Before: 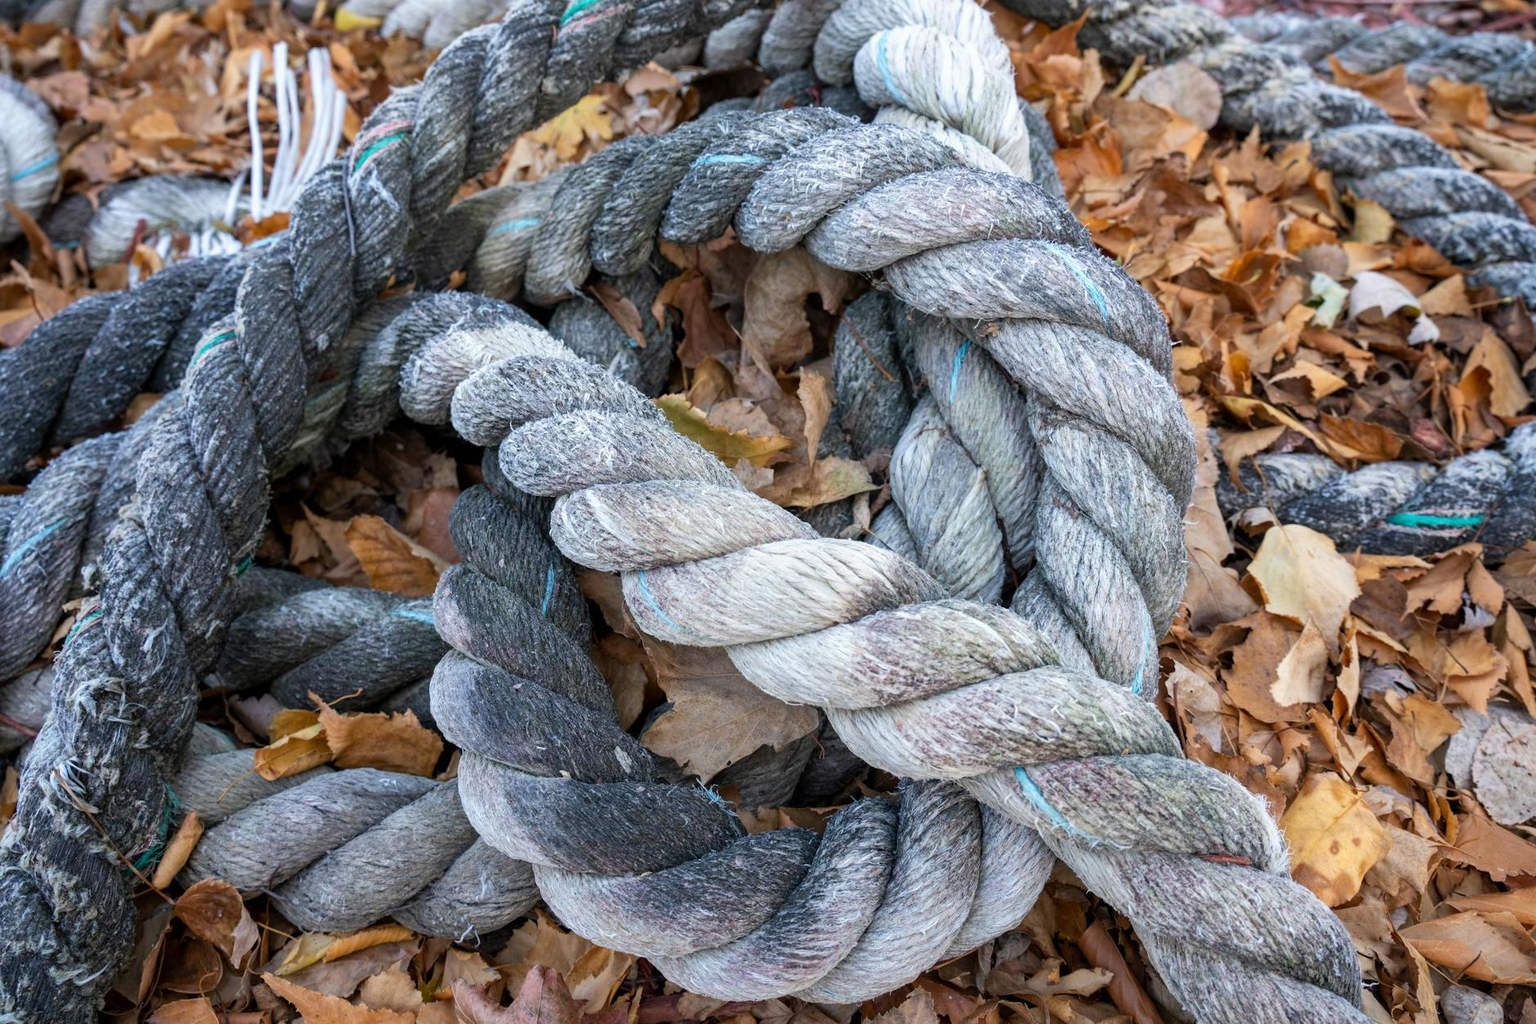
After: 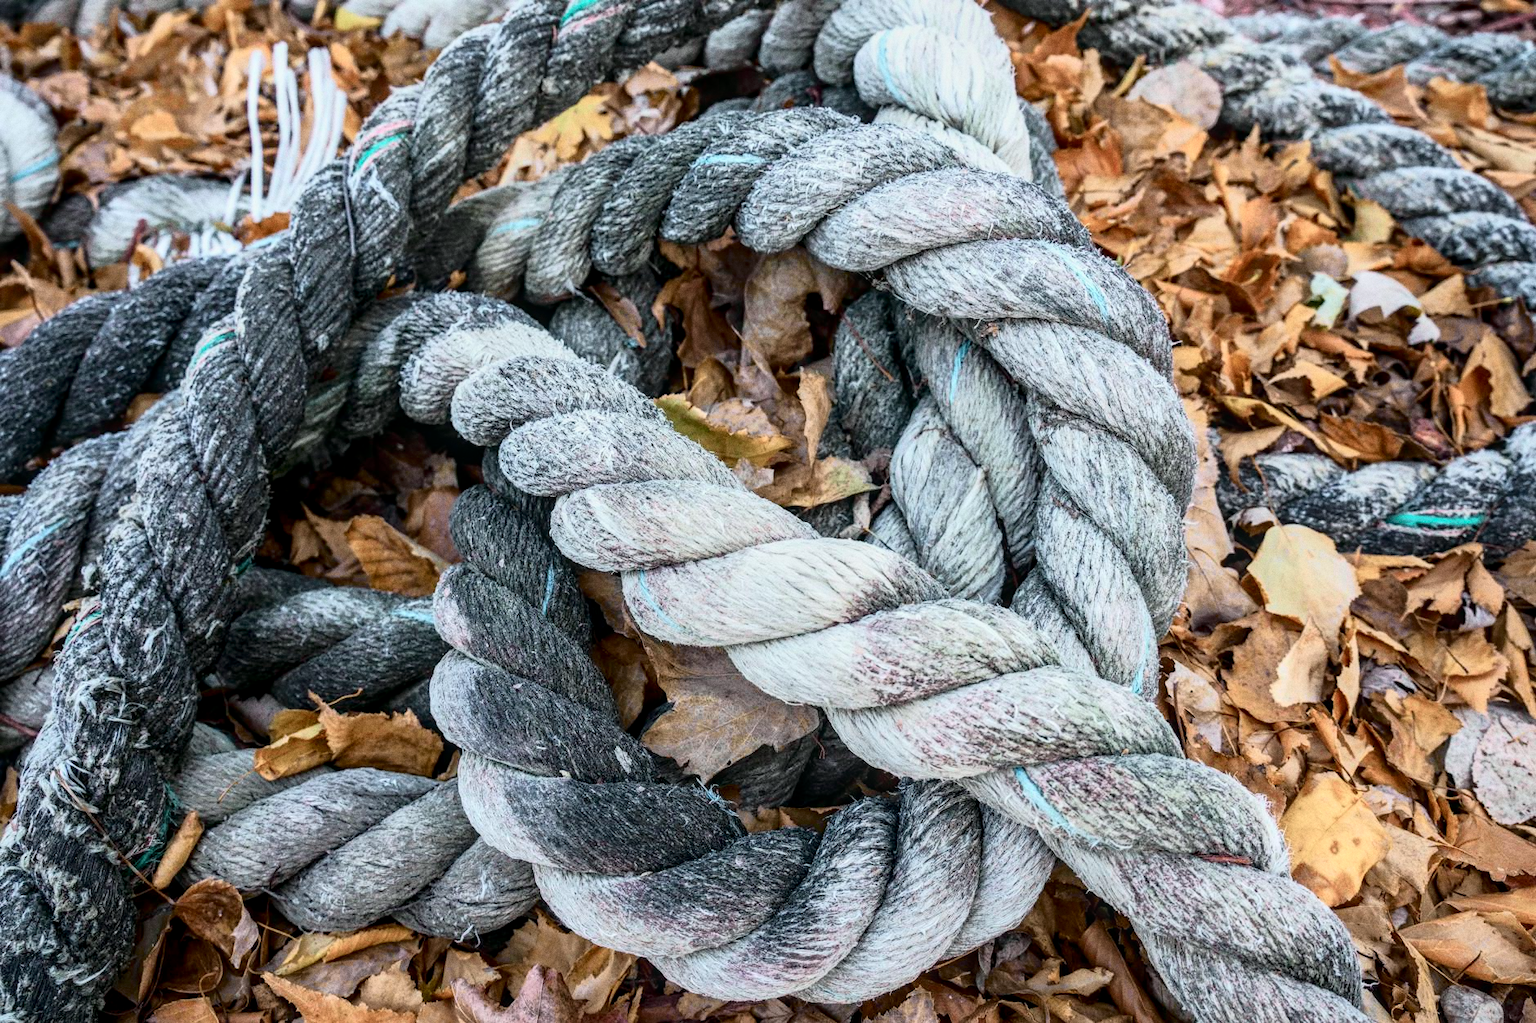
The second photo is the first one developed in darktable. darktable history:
tone curve: curves: ch0 [(0, 0.008) (0.081, 0.044) (0.177, 0.123) (0.283, 0.253) (0.416, 0.449) (0.495, 0.524) (0.661, 0.756) (0.796, 0.859) (1, 0.951)]; ch1 [(0, 0) (0.161, 0.092) (0.35, 0.33) (0.392, 0.392) (0.427, 0.426) (0.479, 0.472) (0.505, 0.5) (0.521, 0.524) (0.567, 0.564) (0.583, 0.588) (0.625, 0.627) (0.678, 0.733) (1, 1)]; ch2 [(0, 0) (0.346, 0.362) (0.404, 0.427) (0.502, 0.499) (0.531, 0.523) (0.544, 0.561) (0.58, 0.59) (0.629, 0.642) (0.717, 0.678) (1, 1)], color space Lab, independent channels, preserve colors none
local contrast: on, module defaults
grain: on, module defaults
